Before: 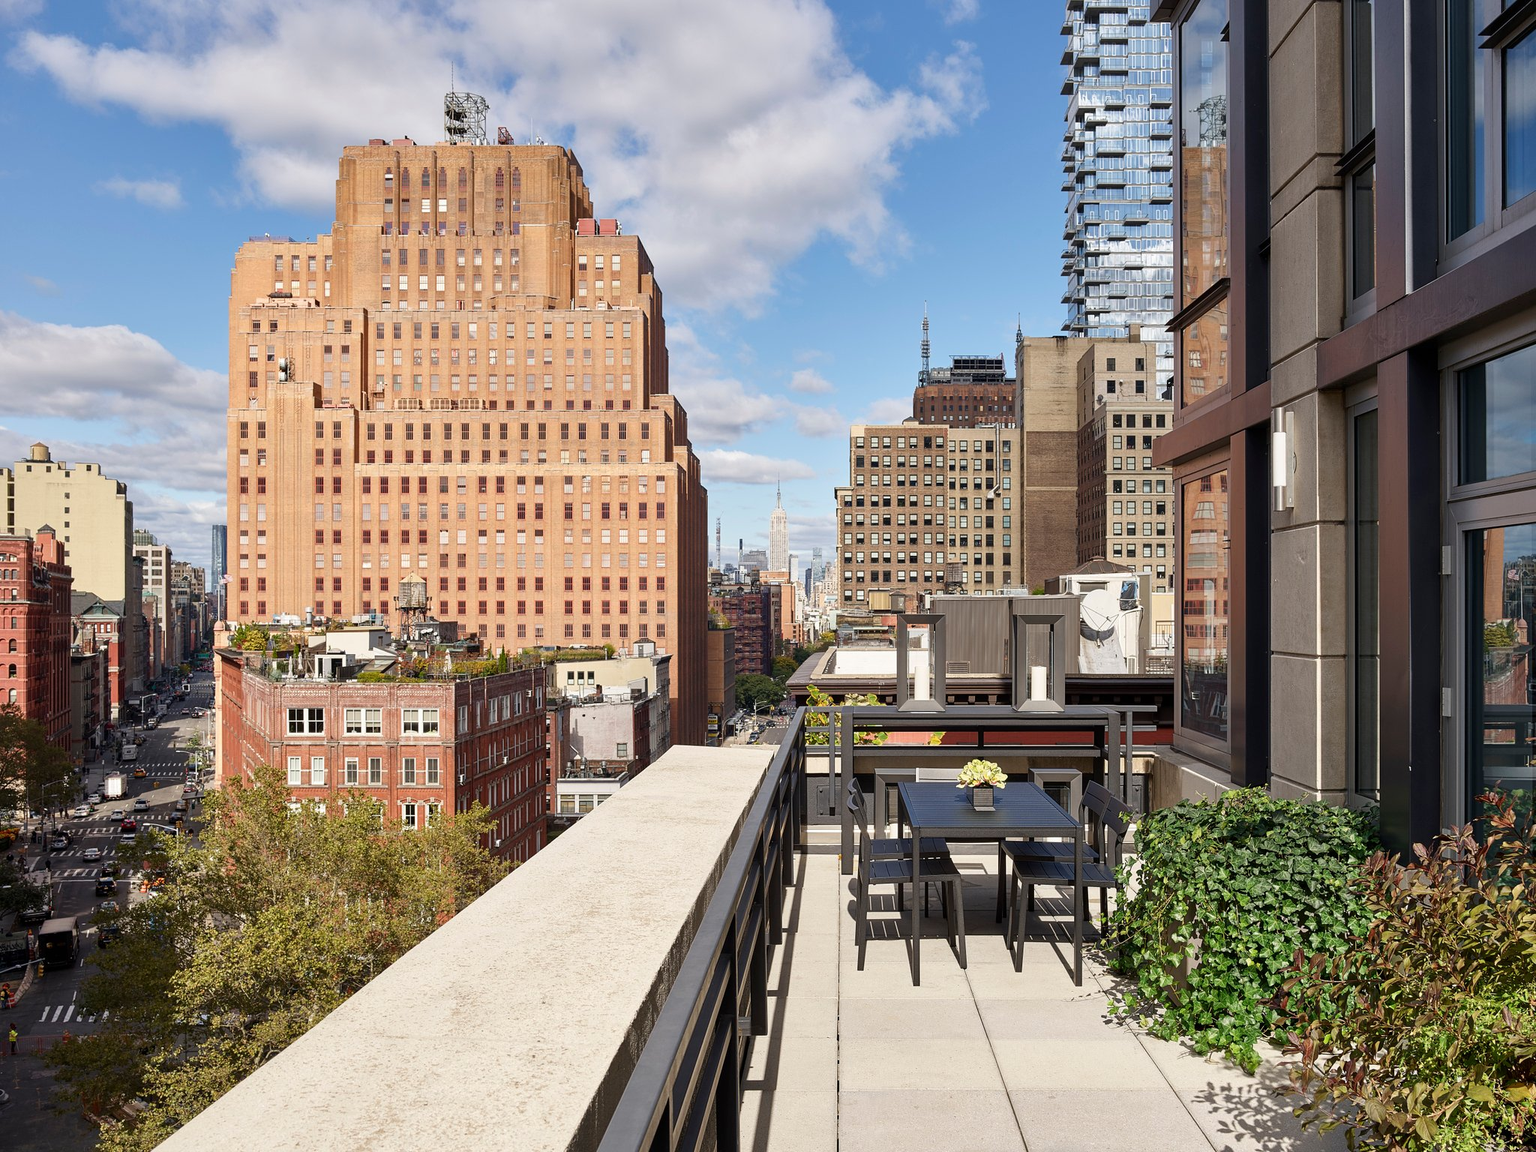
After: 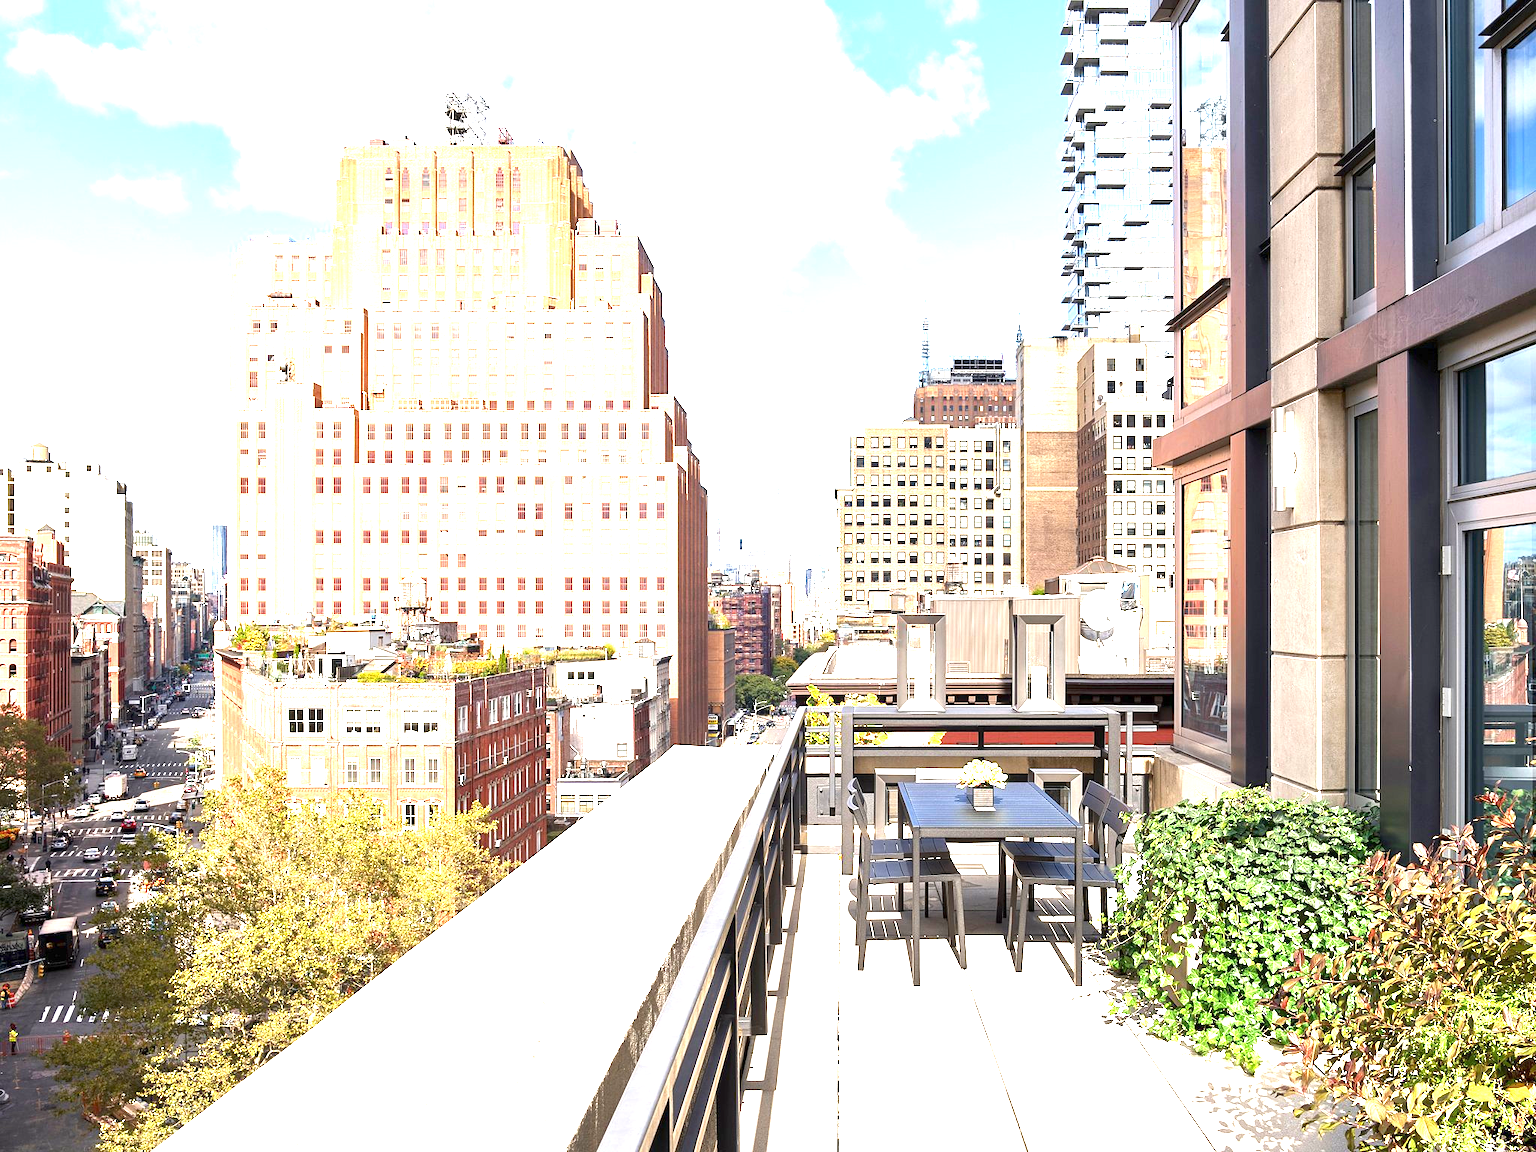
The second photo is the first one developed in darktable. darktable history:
exposure: exposure 2.24 EV, compensate highlight preservation false
